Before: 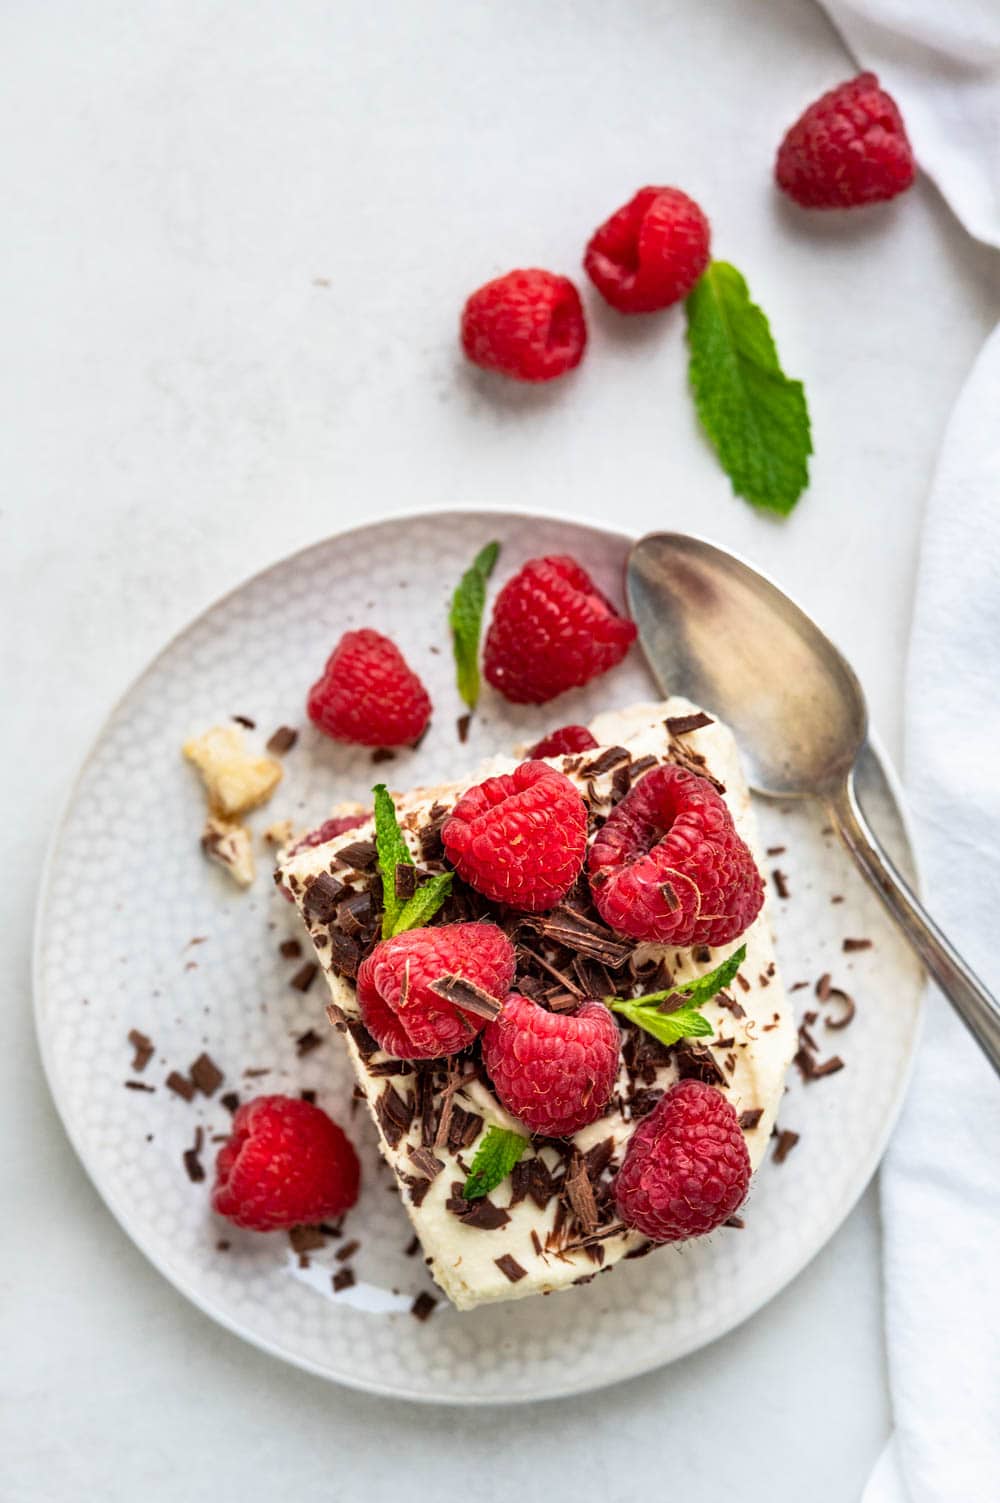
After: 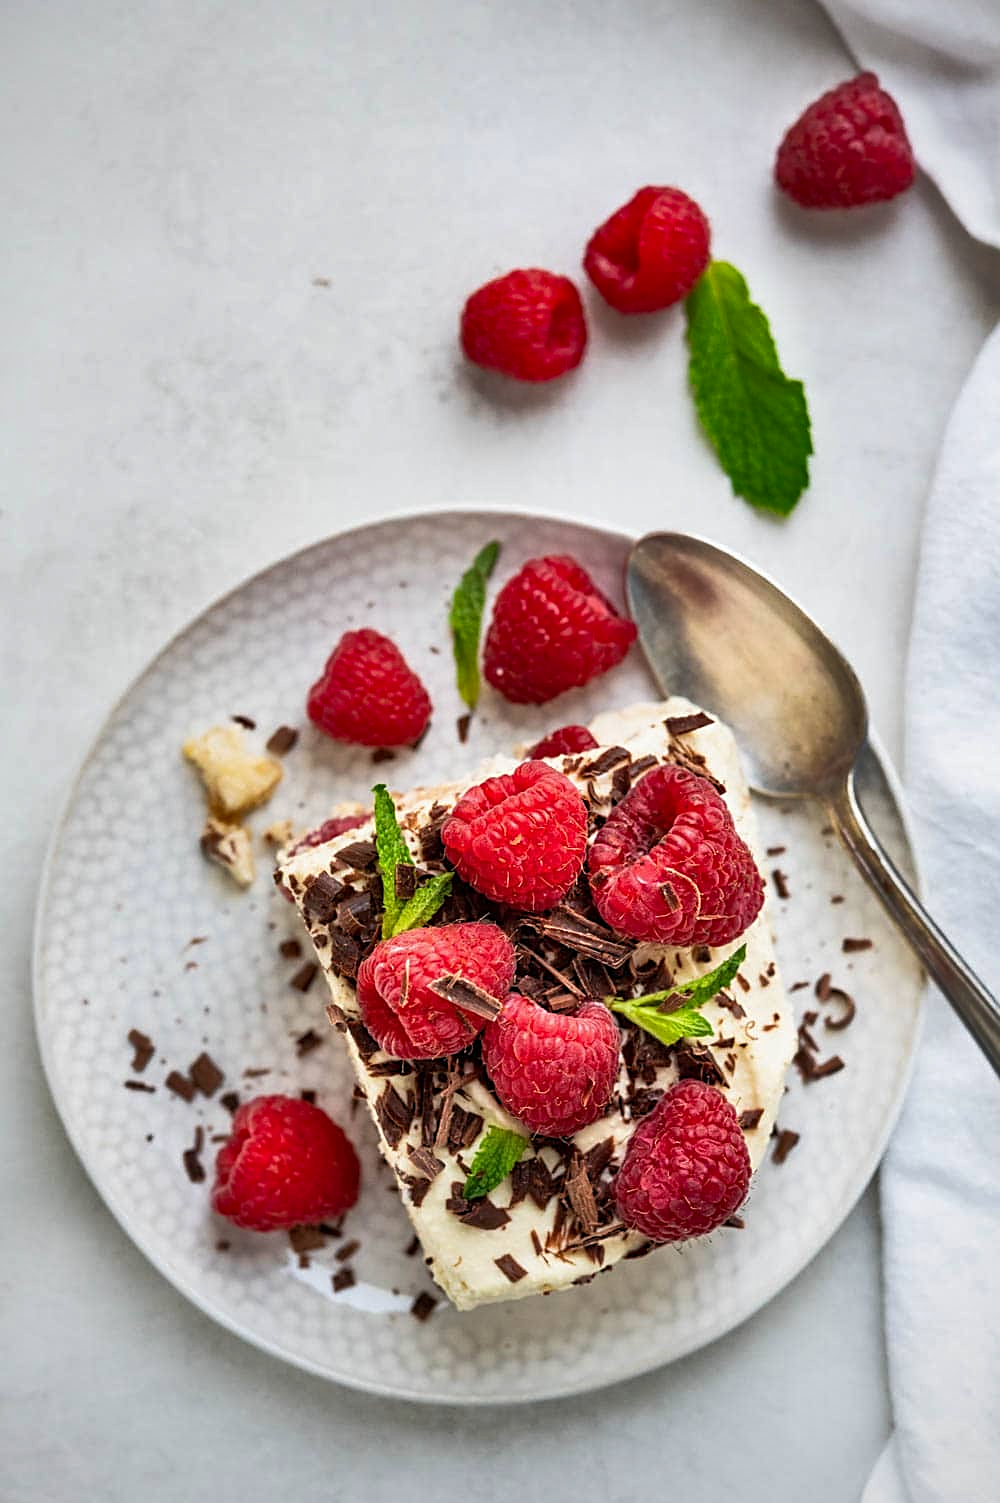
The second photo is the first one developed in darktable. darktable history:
sharpen: on, module defaults
vignetting: fall-off radius 81.94%
shadows and highlights: shadows 43.71, white point adjustment -1.46, soften with gaussian
